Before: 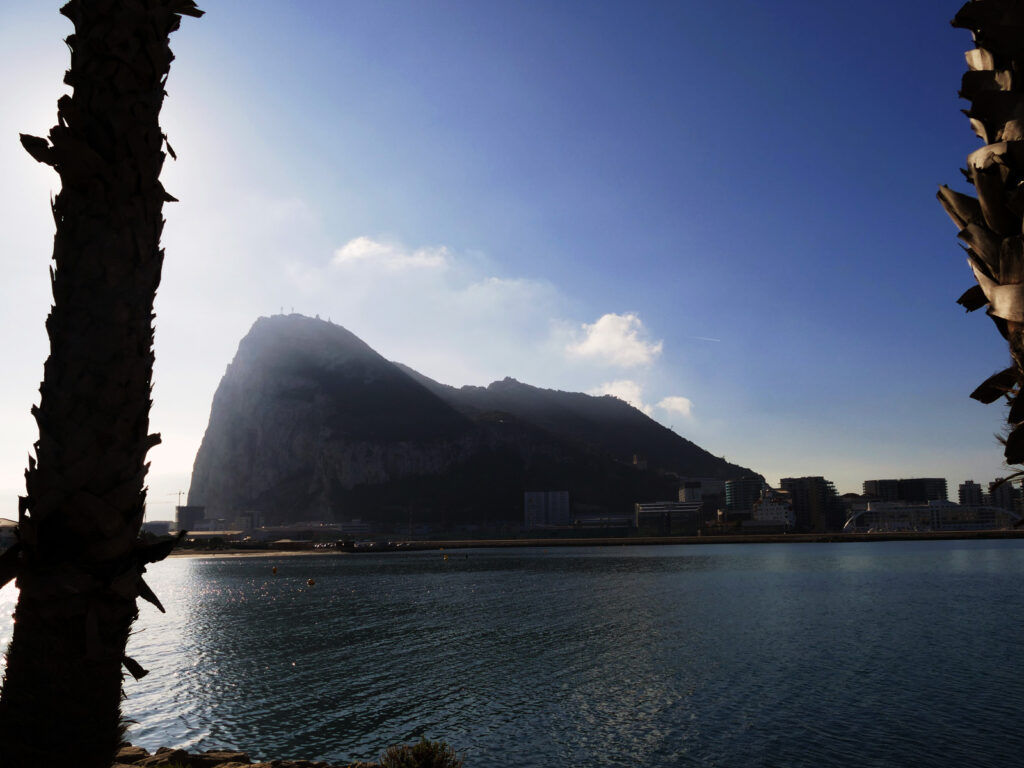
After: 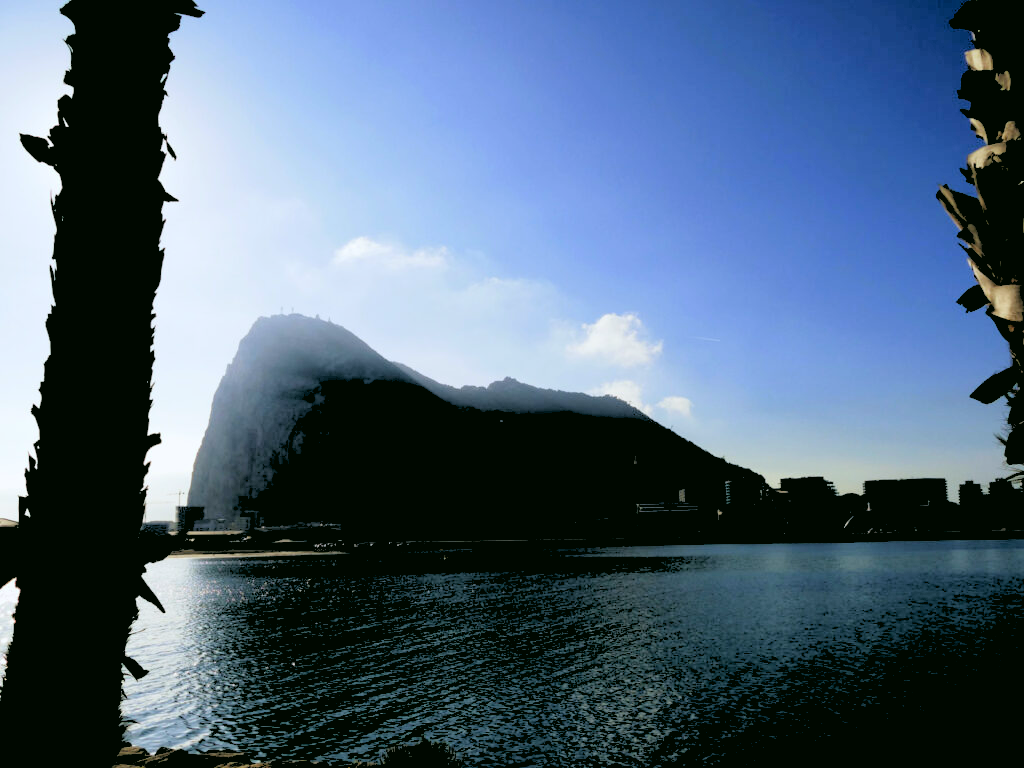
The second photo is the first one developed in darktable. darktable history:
color correction: highlights a* -0.482, highlights b* 9.48, shadows a* -9.48, shadows b* 0.803
rgb levels: levels [[0.027, 0.429, 0.996], [0, 0.5, 1], [0, 0.5, 1]]
white balance: red 0.931, blue 1.11
